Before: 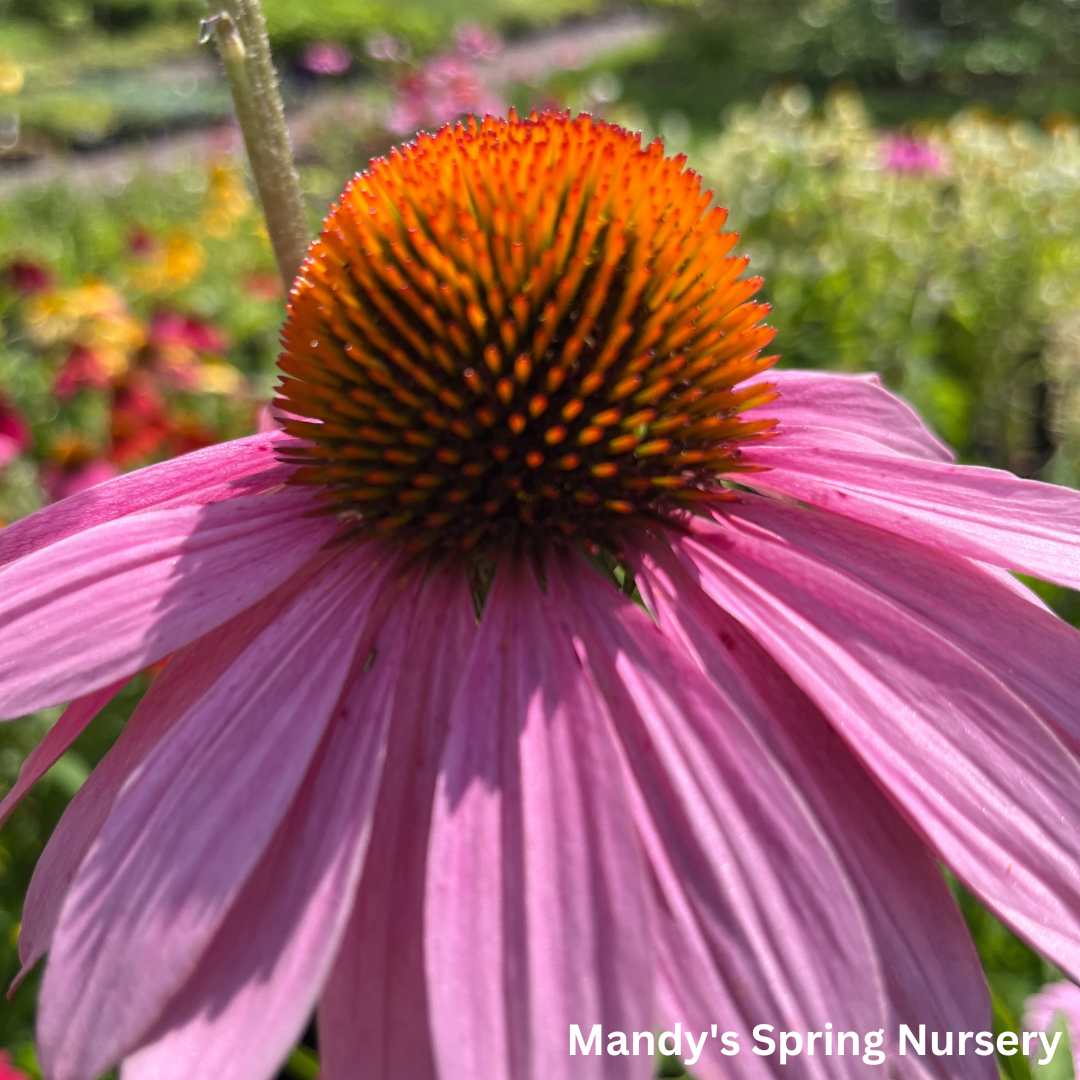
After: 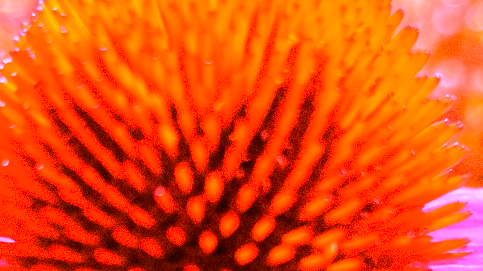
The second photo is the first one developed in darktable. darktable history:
crop: left 28.64%, top 16.832%, right 26.637%, bottom 58.055%
grain: coarseness 0.09 ISO, strength 40%
color correction: highlights a* -1.43, highlights b* 10.12, shadows a* 0.395, shadows b* 19.35
white balance: red 4.26, blue 1.802
